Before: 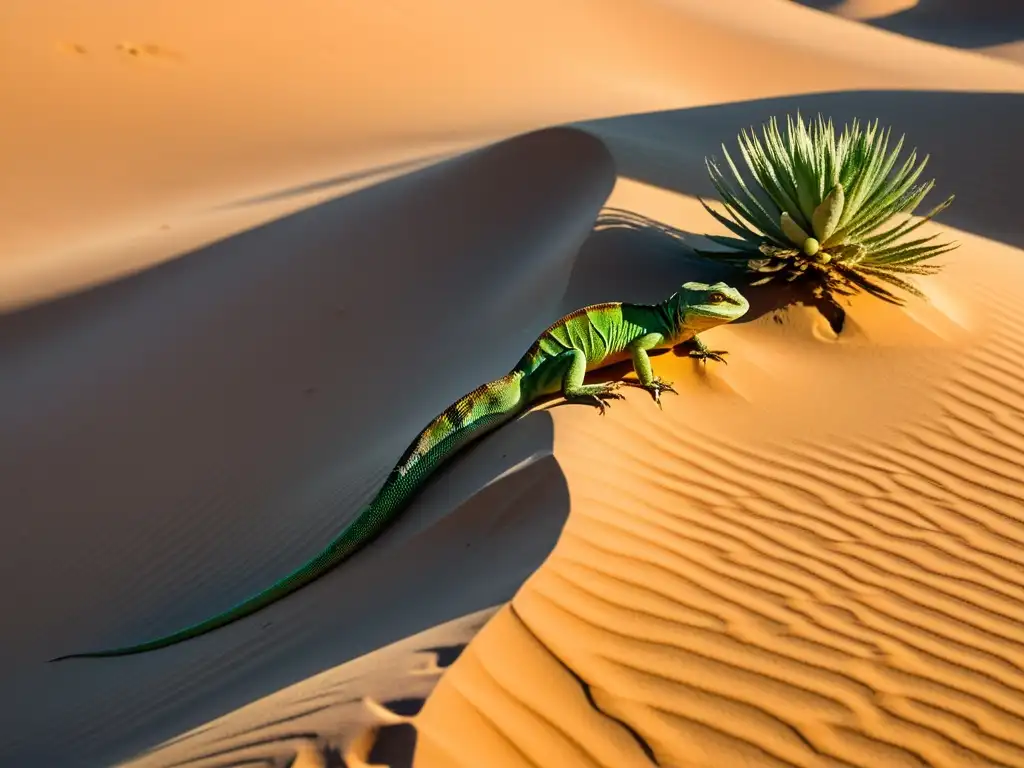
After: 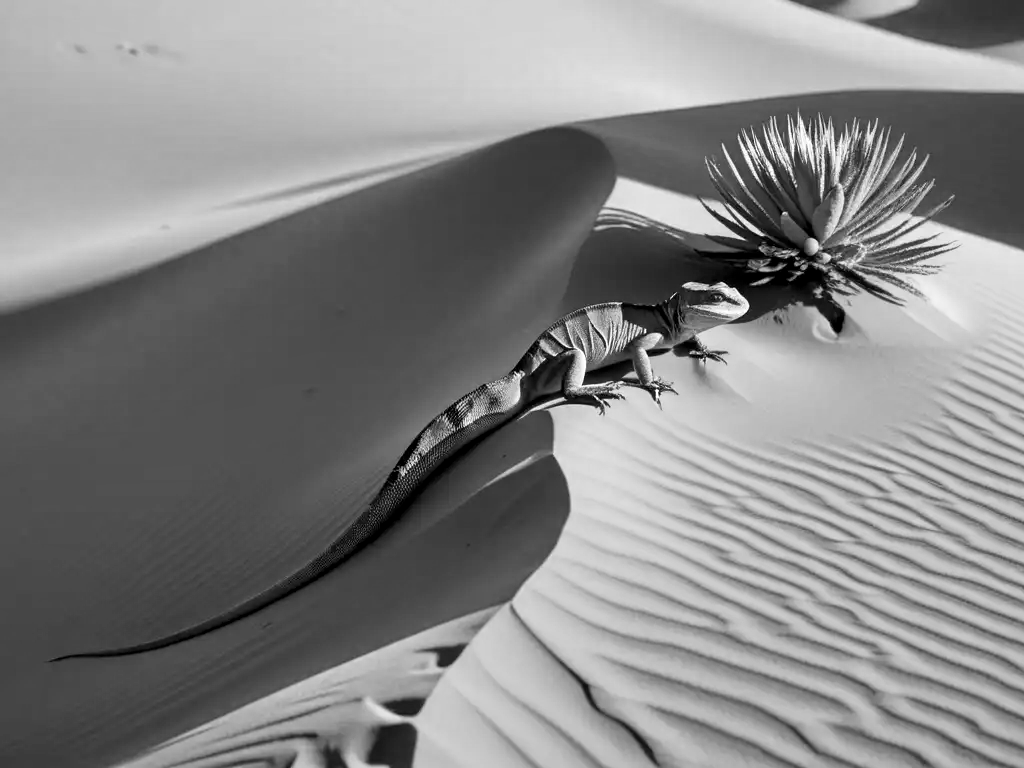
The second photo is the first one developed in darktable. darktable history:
exposure: black level correction 0.003, exposure 0.387 EV, compensate highlight preservation false
color zones: curves: ch0 [(0, 0.613) (0.01, 0.613) (0.245, 0.448) (0.498, 0.529) (0.642, 0.665) (0.879, 0.777) (0.99, 0.613)]; ch1 [(0, 0) (0.143, 0) (0.286, 0) (0.429, 0) (0.571, 0) (0.714, 0) (0.857, 0)]
color correction: highlights a* 3.15, highlights b* -1.35, shadows a* -0.072, shadows b* 1.95, saturation 0.984
shadows and highlights: shadows 31.7, highlights -32.22, soften with gaussian
